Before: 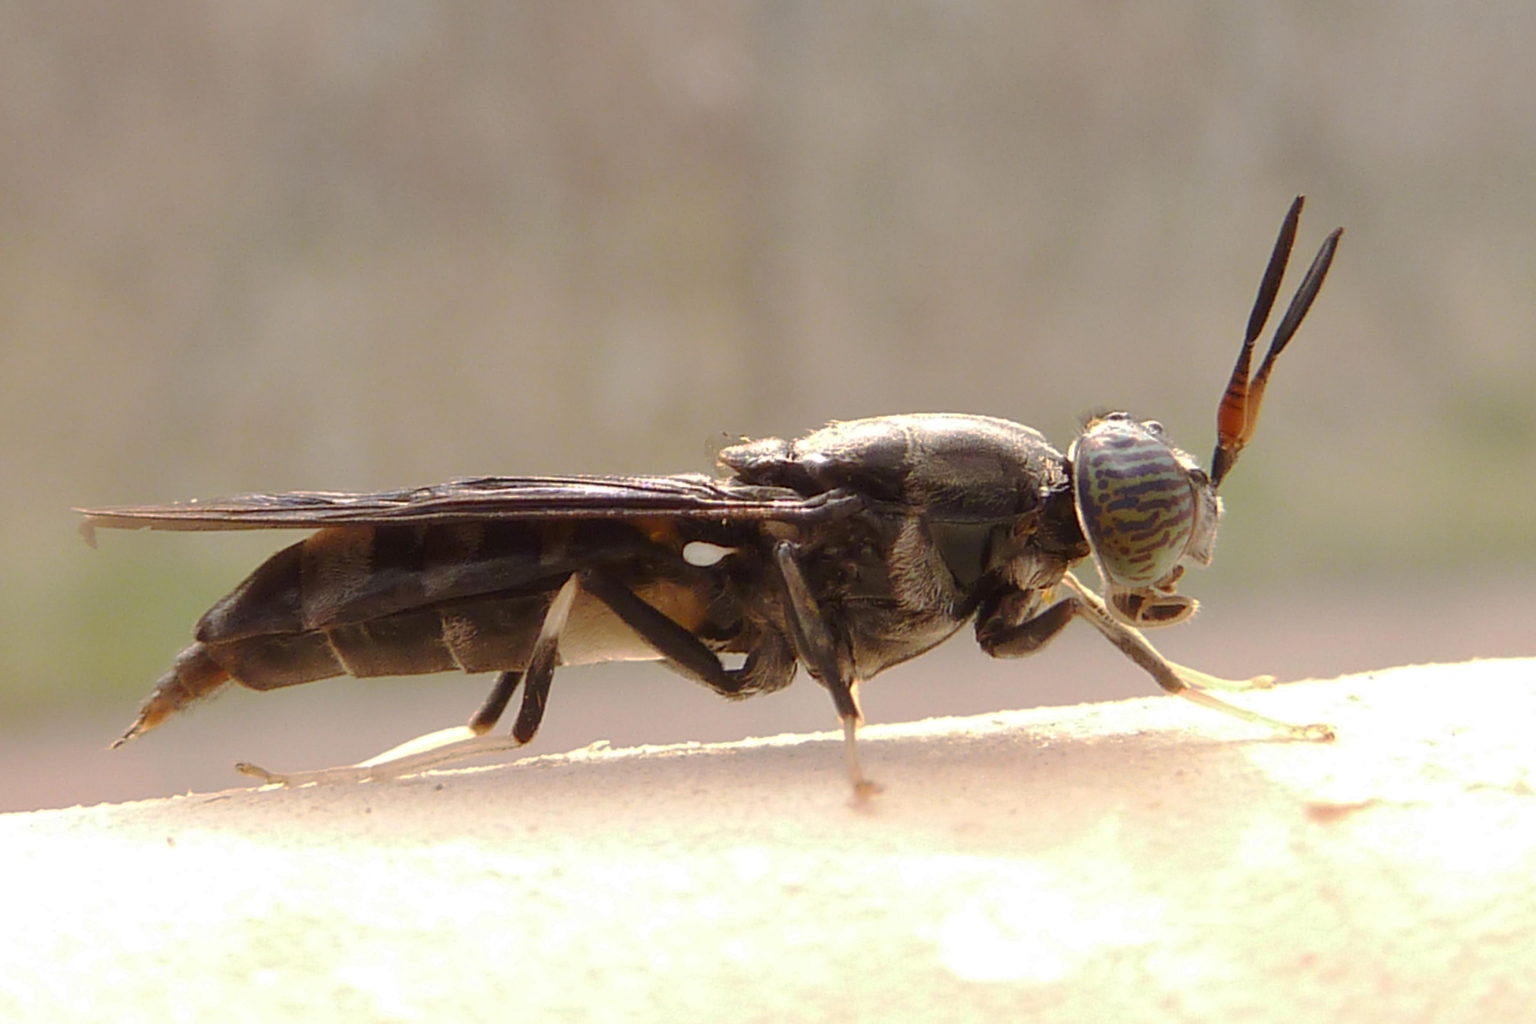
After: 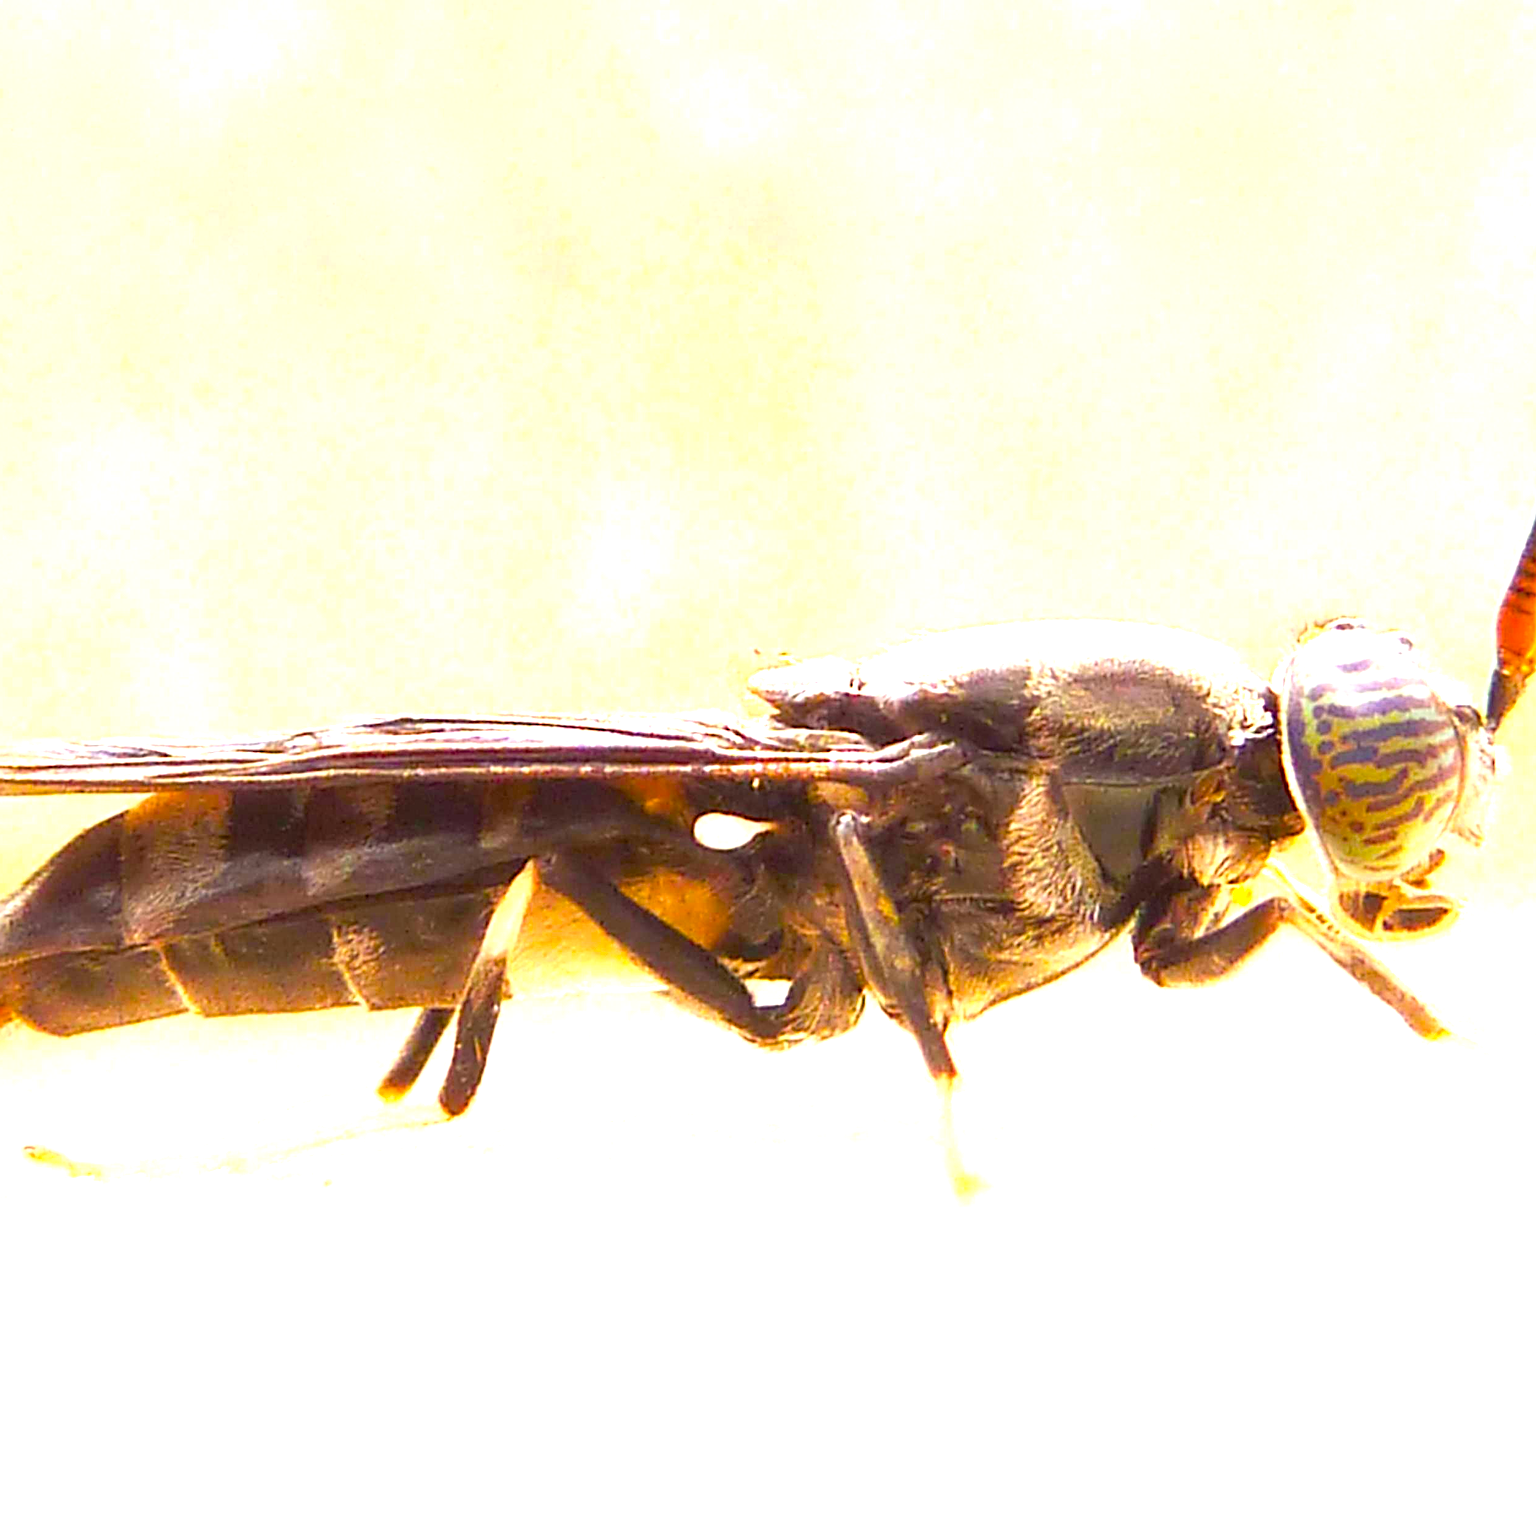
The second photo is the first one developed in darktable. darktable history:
crop and rotate: left 14.385%, right 18.948%
exposure: black level correction 0.001, exposure 1.129 EV, compensate exposure bias true, compensate highlight preservation false
color balance rgb: linear chroma grading › global chroma 15%, perceptual saturation grading › global saturation 30%
local contrast: highlights 100%, shadows 100%, detail 120%, midtone range 0.2
sharpen: on, module defaults
